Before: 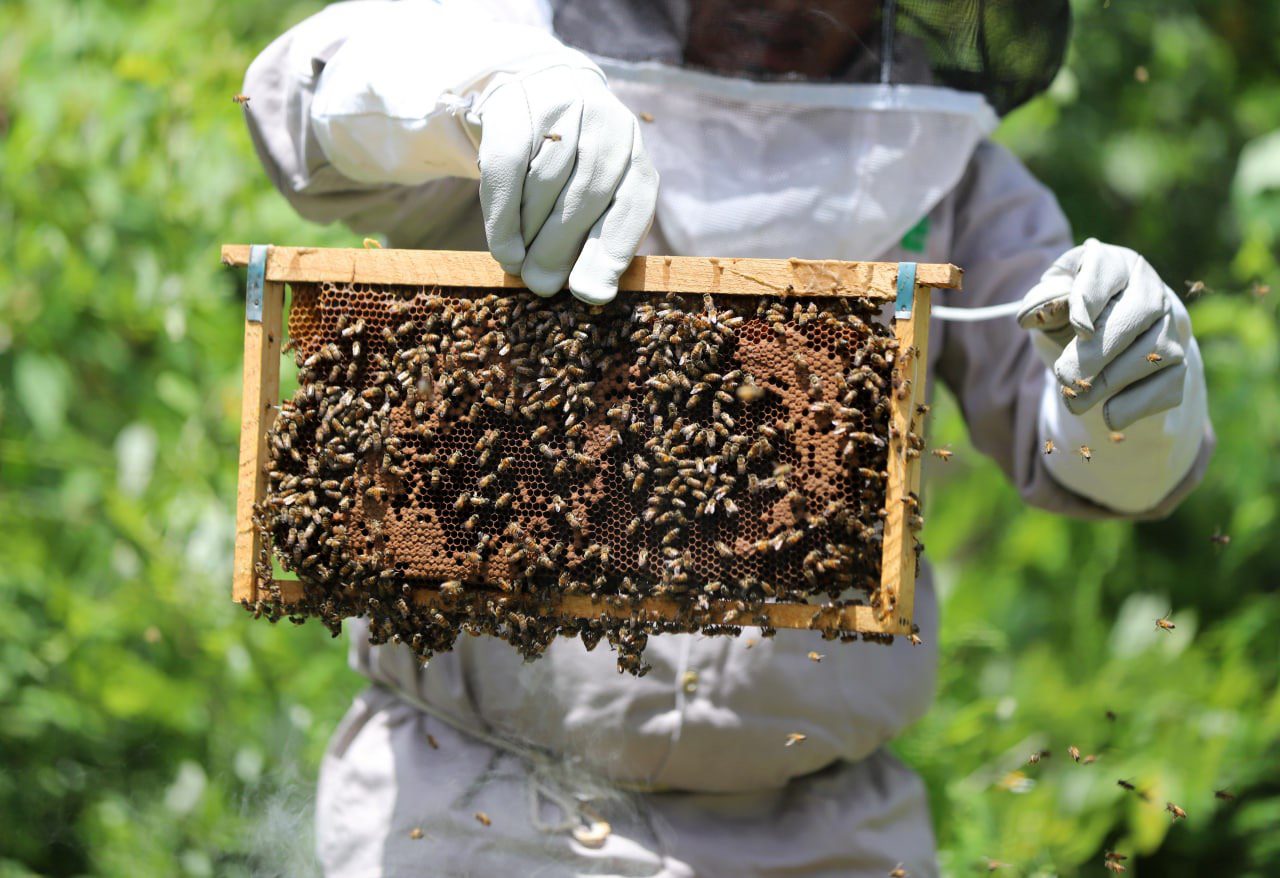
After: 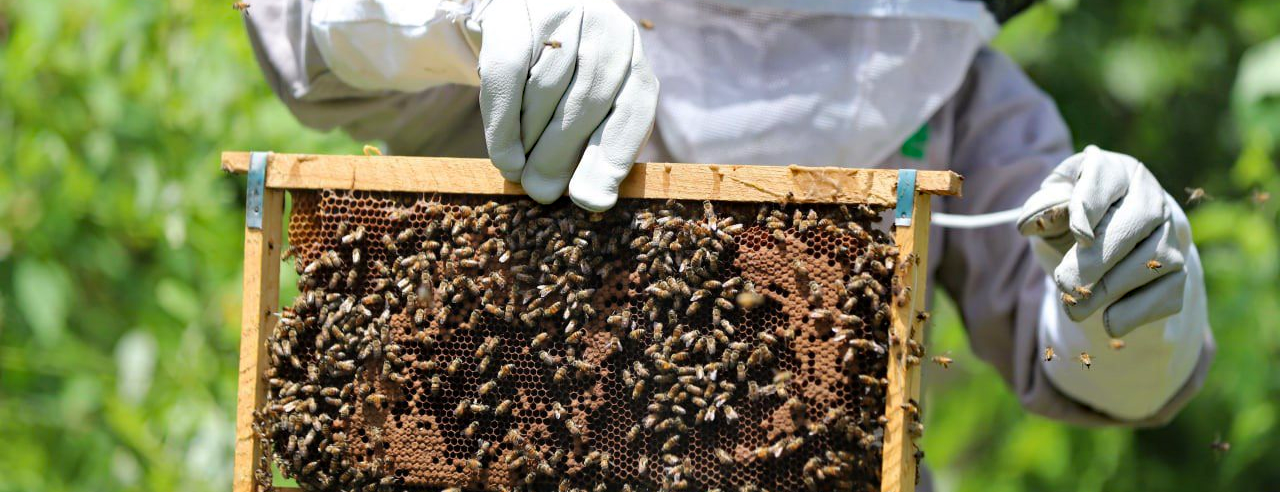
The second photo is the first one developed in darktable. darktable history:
crop and rotate: top 10.605%, bottom 33.274%
haze removal: compatibility mode true, adaptive false
